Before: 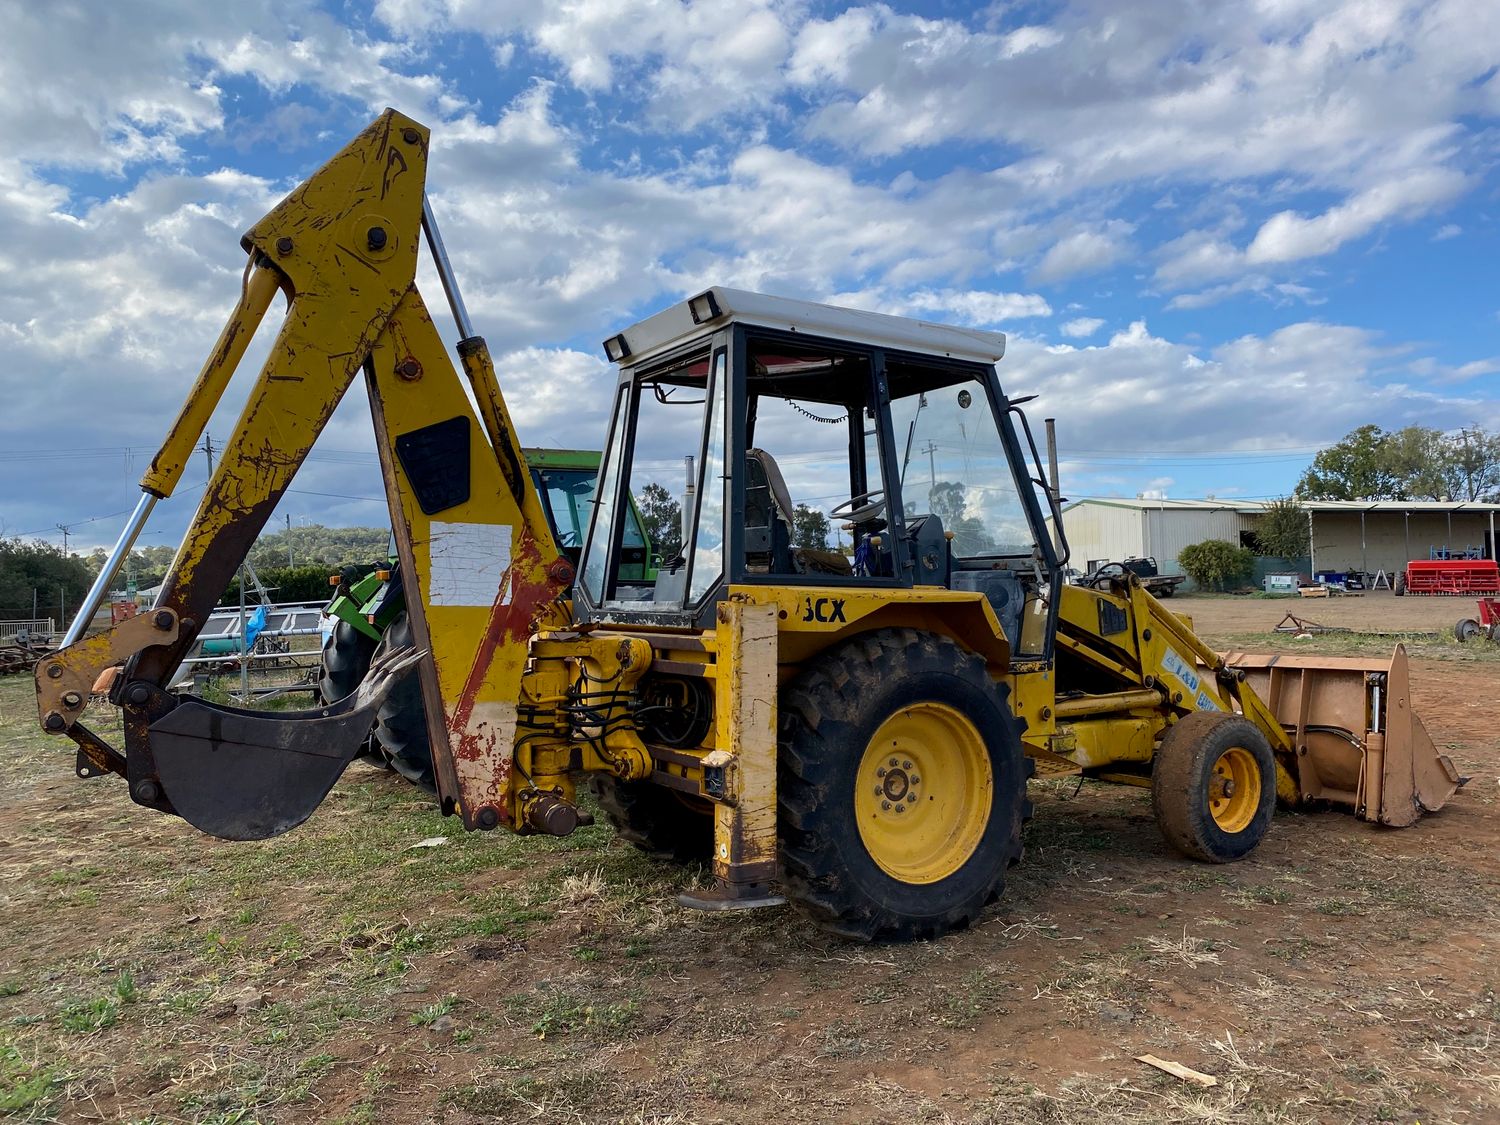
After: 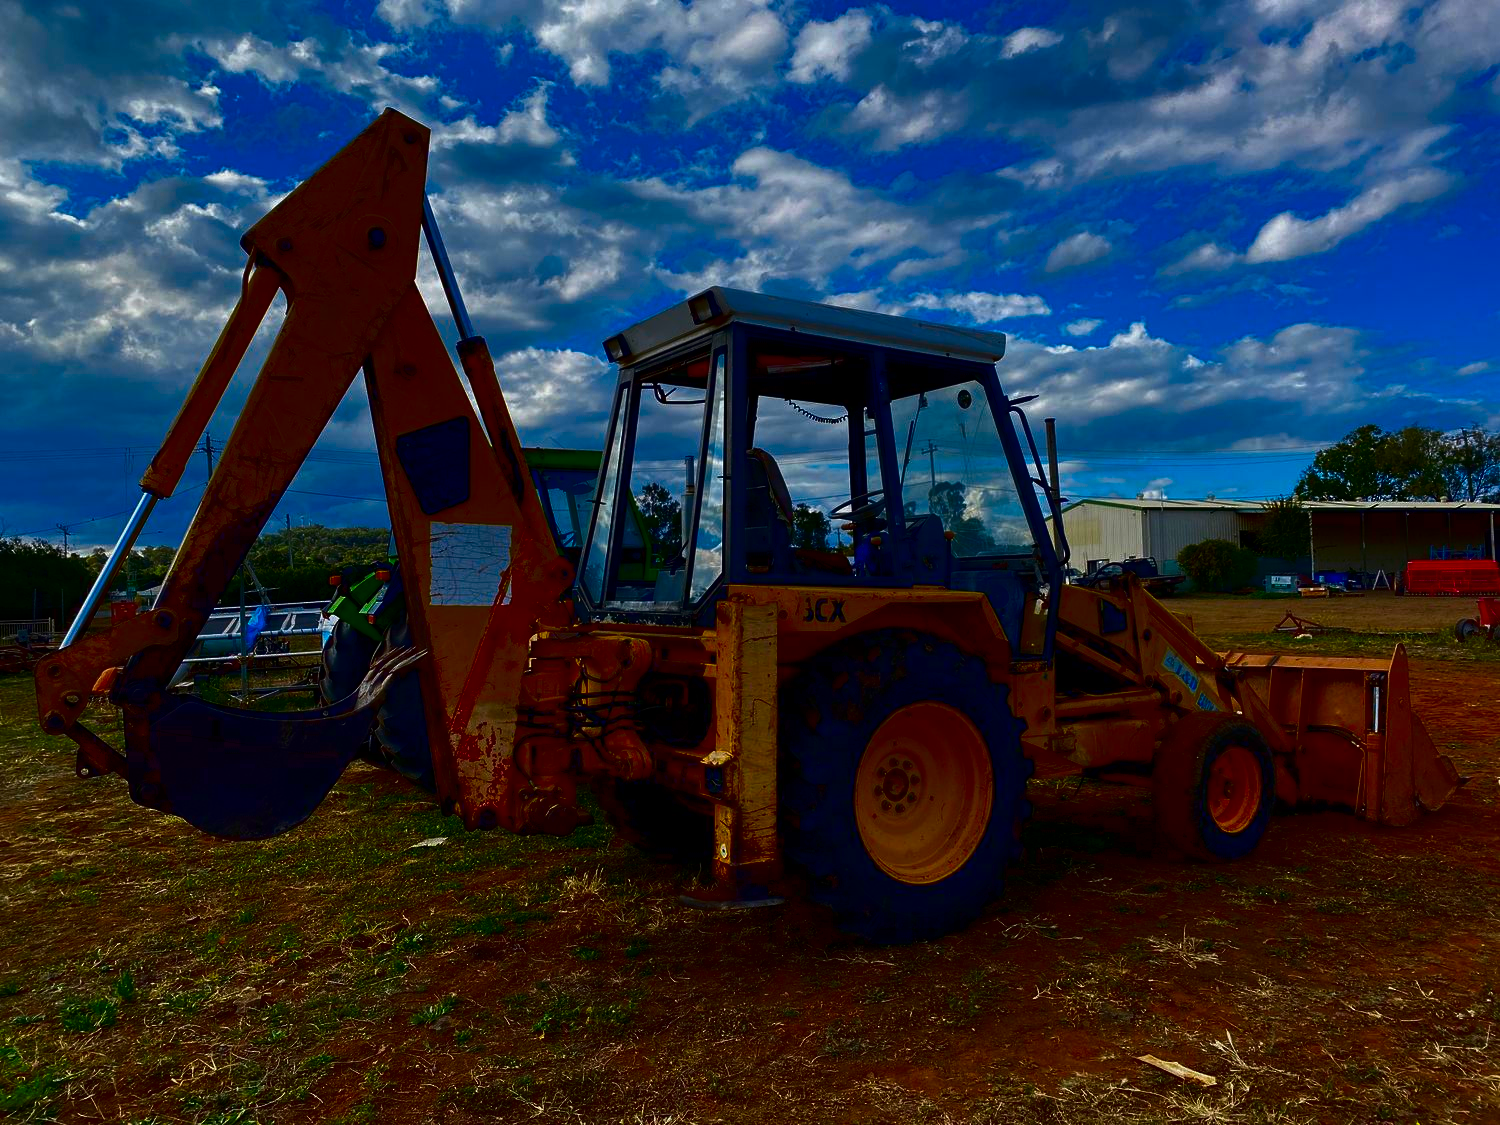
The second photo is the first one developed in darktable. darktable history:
contrast brightness saturation: brightness -0.993, saturation 0.981
